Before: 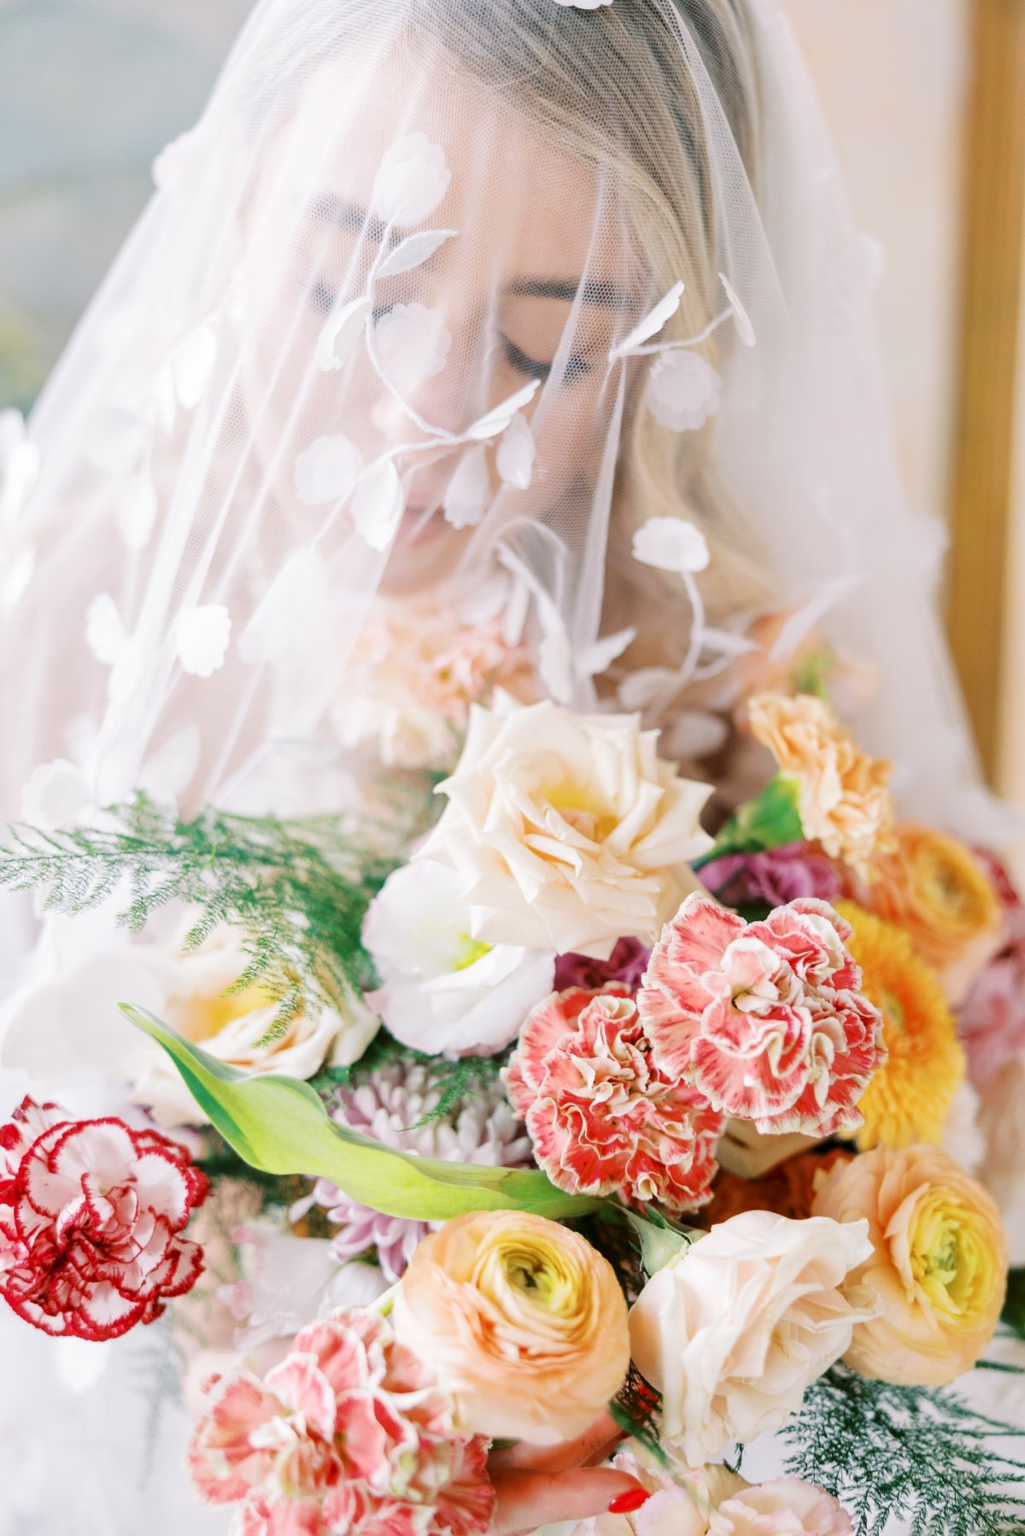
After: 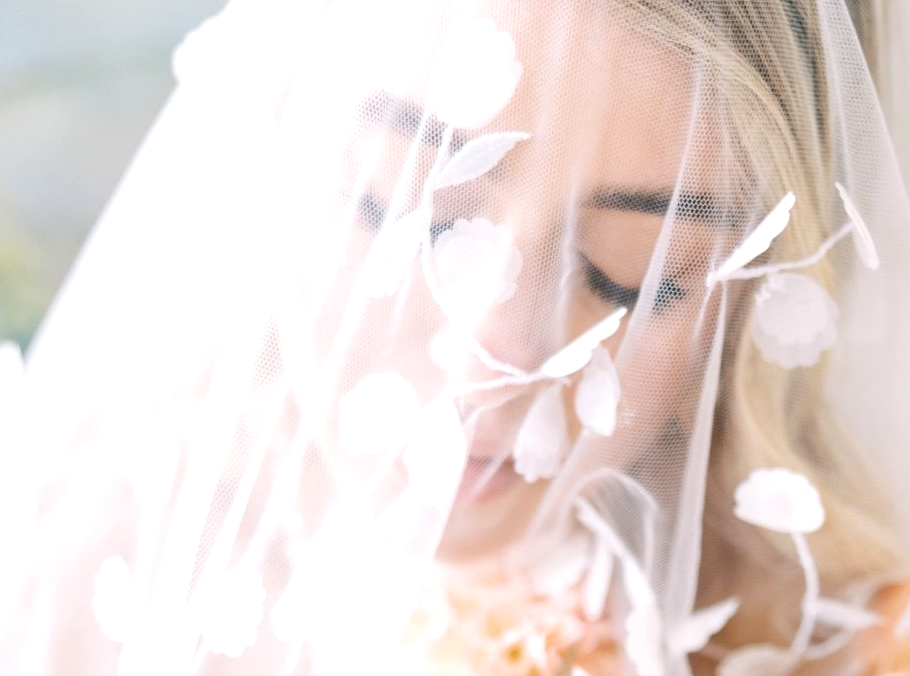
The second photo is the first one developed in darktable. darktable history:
tone equalizer: -8 EV -0.444 EV, -7 EV -0.361 EV, -6 EV -0.337 EV, -5 EV -0.244 EV, -3 EV 0.212 EV, -2 EV 0.336 EV, -1 EV 0.384 EV, +0 EV 0.437 EV, edges refinement/feathering 500, mask exposure compensation -1.57 EV, preserve details no
crop: left 0.566%, top 7.651%, right 23.537%, bottom 54.732%
